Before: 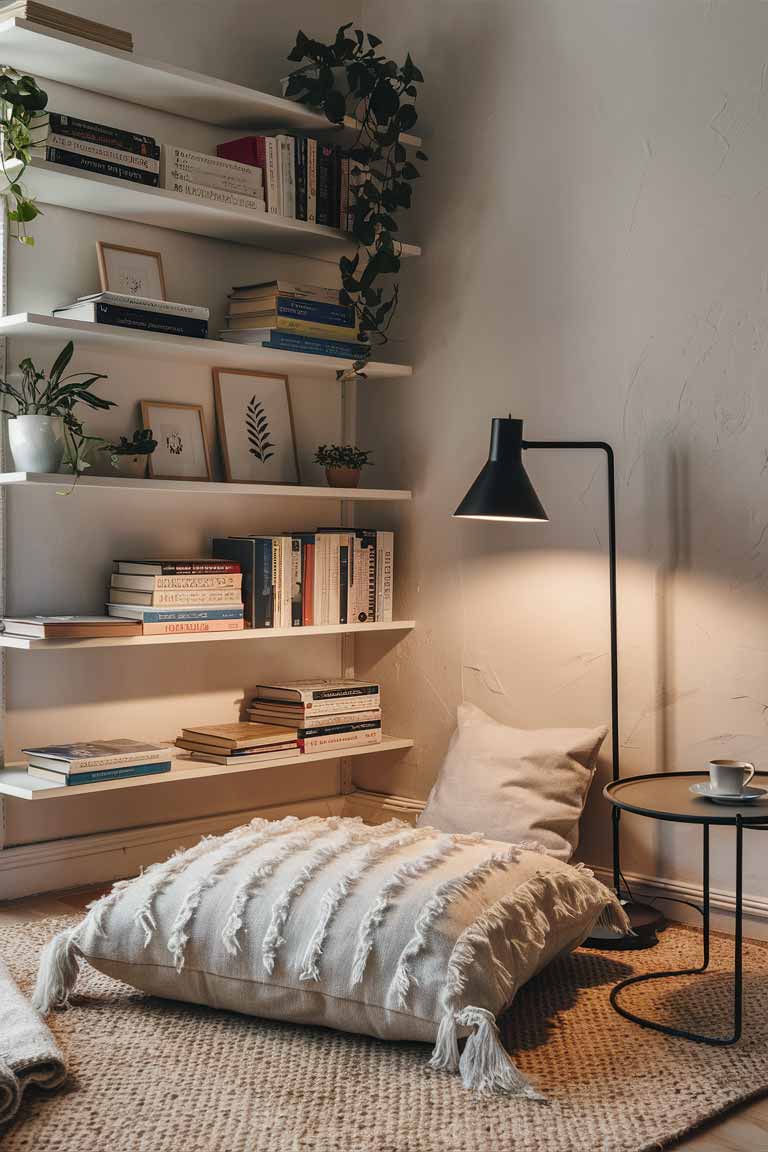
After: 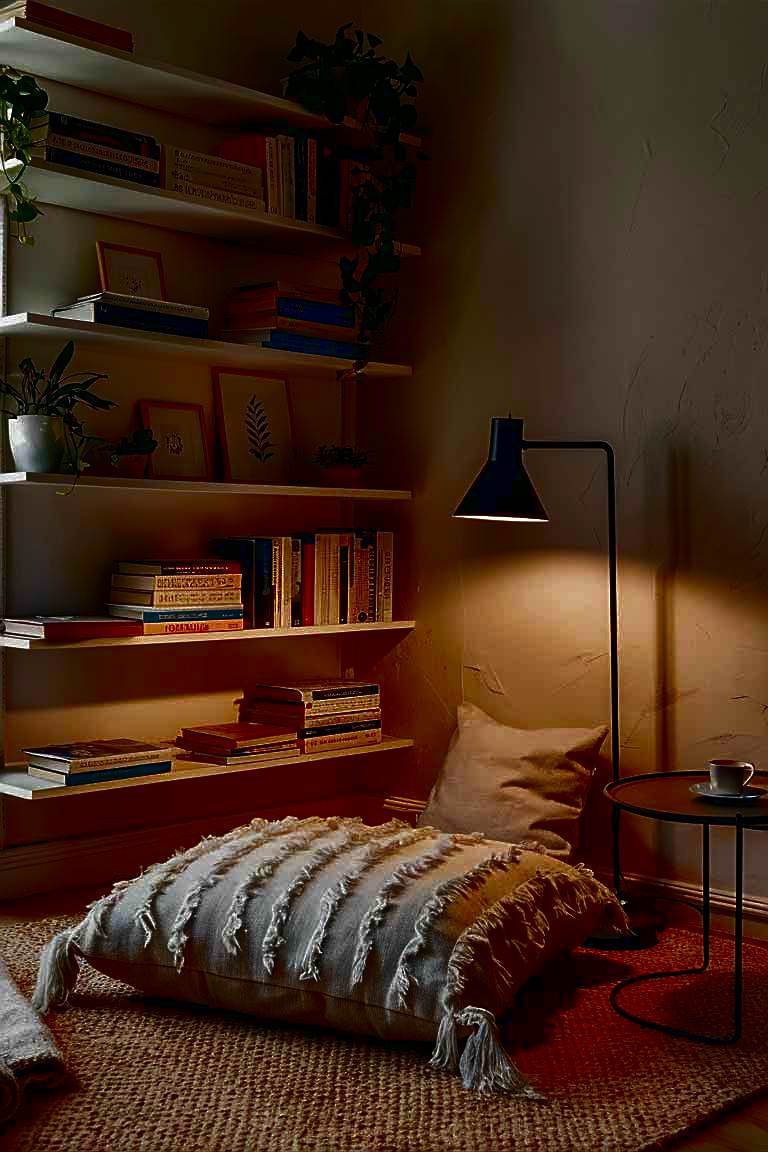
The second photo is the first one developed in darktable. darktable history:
contrast brightness saturation: brightness -0.995, saturation 0.98
sharpen: on, module defaults
